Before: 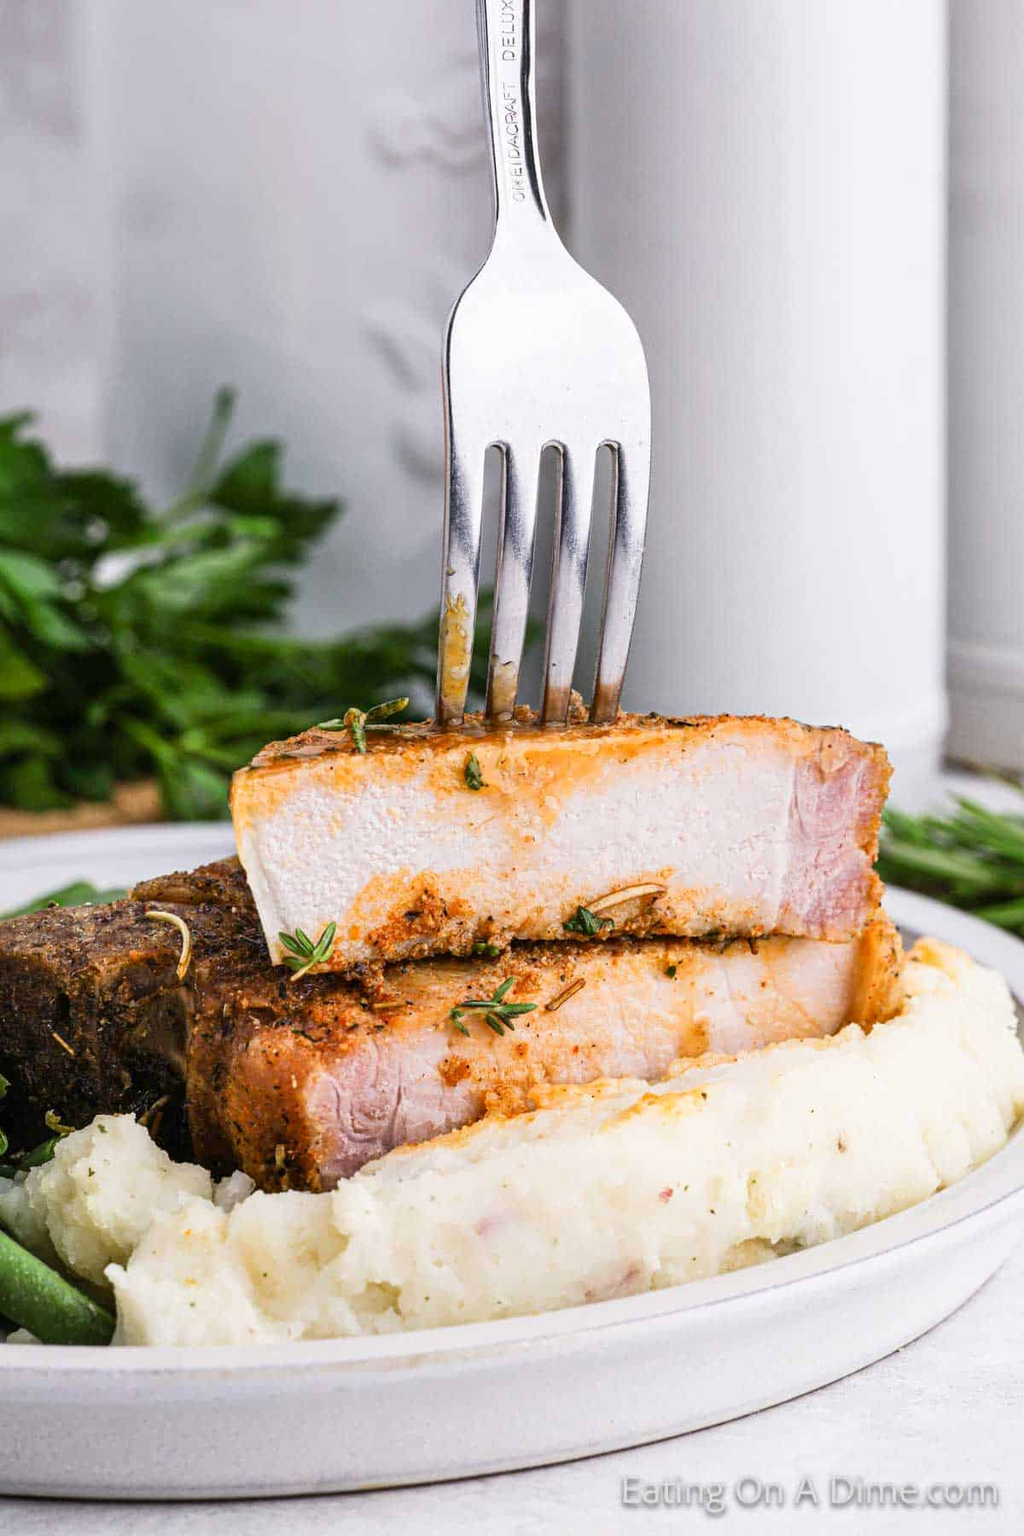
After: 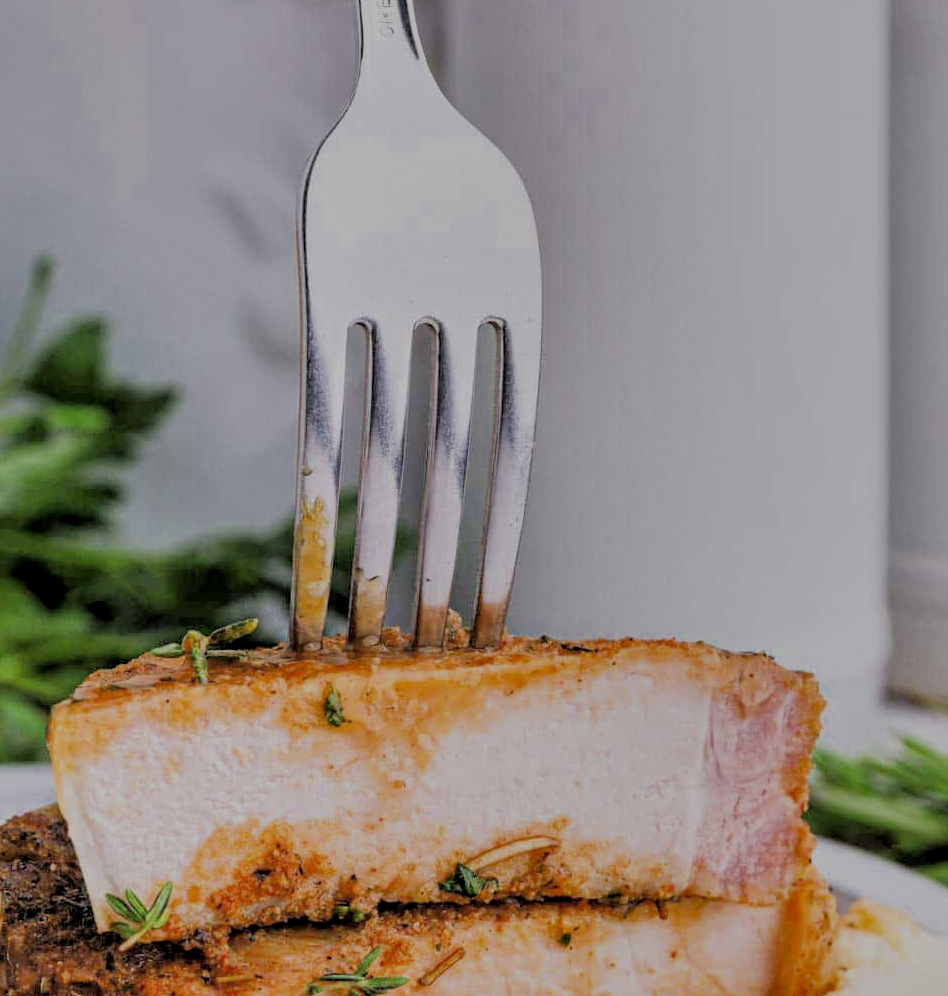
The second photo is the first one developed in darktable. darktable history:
shadows and highlights: shadows 30.67, highlights -62.75, soften with gaussian
crop: left 18.425%, top 11.103%, right 2.531%, bottom 33.559%
filmic rgb: middle gray luminance 3.36%, black relative exposure -5.92 EV, white relative exposure 6.33 EV, dynamic range scaling 22.15%, target black luminance 0%, hardness 2.29, latitude 45.89%, contrast 0.786, highlights saturation mix 99.75%, shadows ↔ highlights balance 0.242%
local contrast: highlights 102%, shadows 97%, detail 119%, midtone range 0.2
